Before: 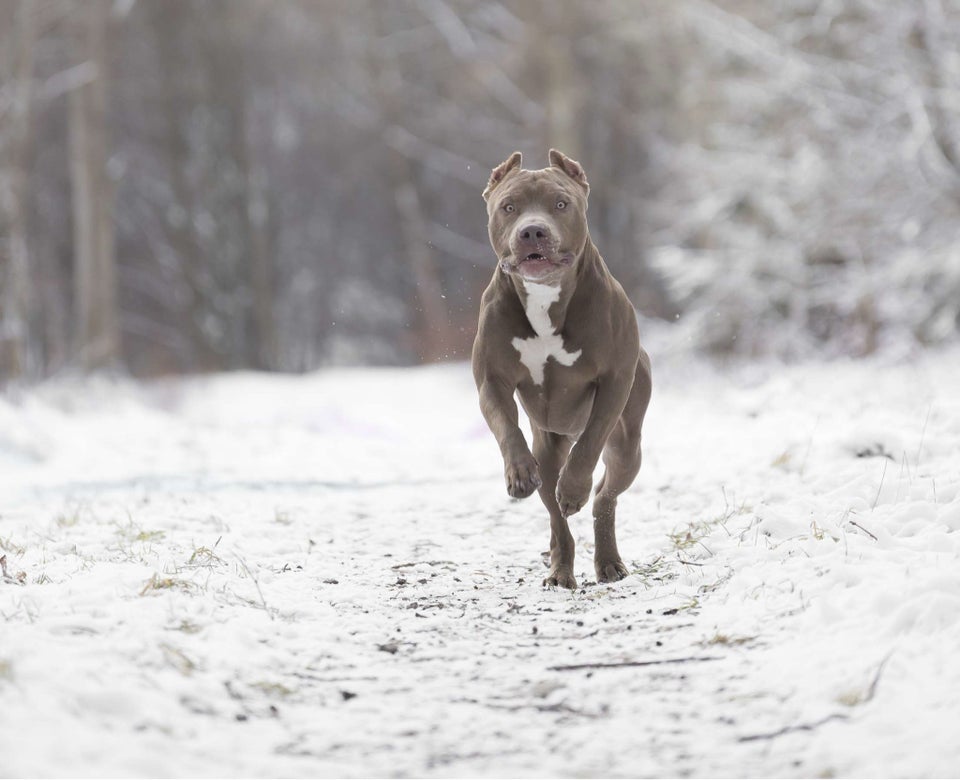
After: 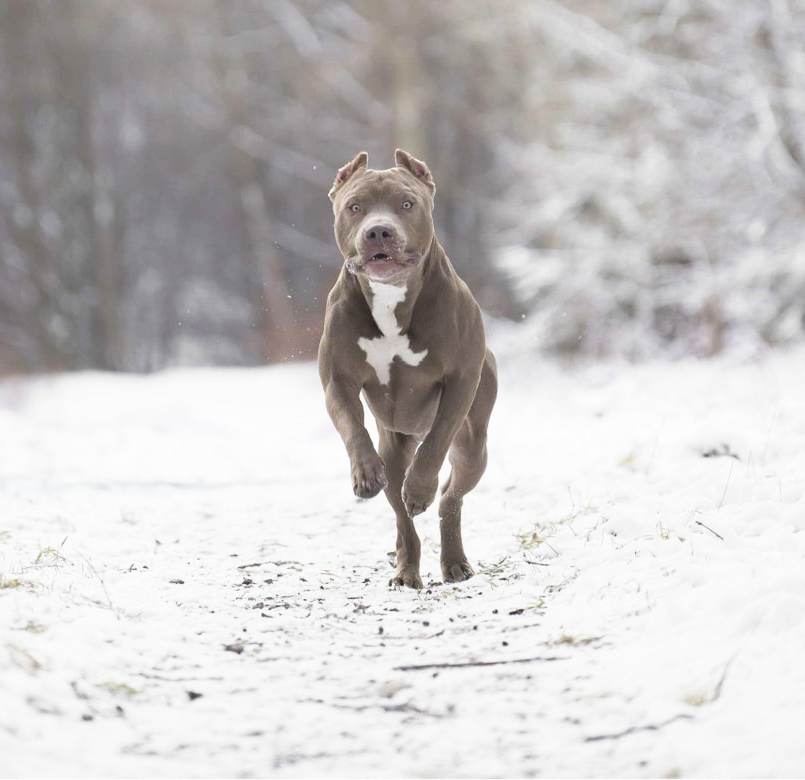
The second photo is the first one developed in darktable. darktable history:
base curve: curves: ch0 [(0, 0) (0.666, 0.806) (1, 1)], preserve colors none
crop: left 16.142%
